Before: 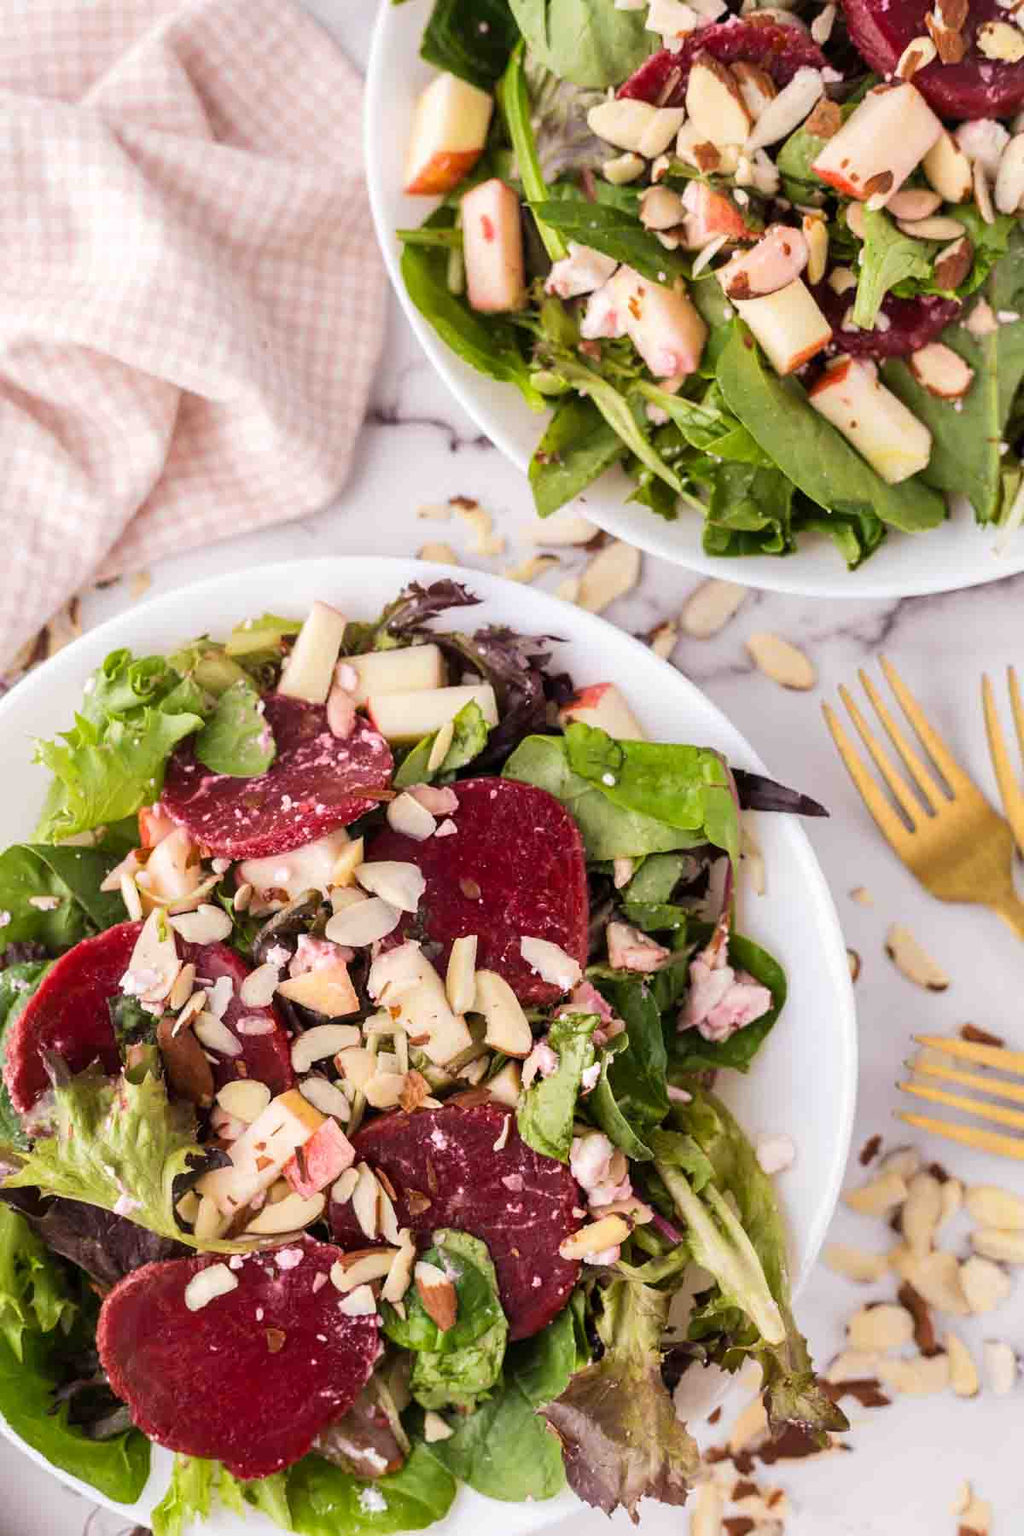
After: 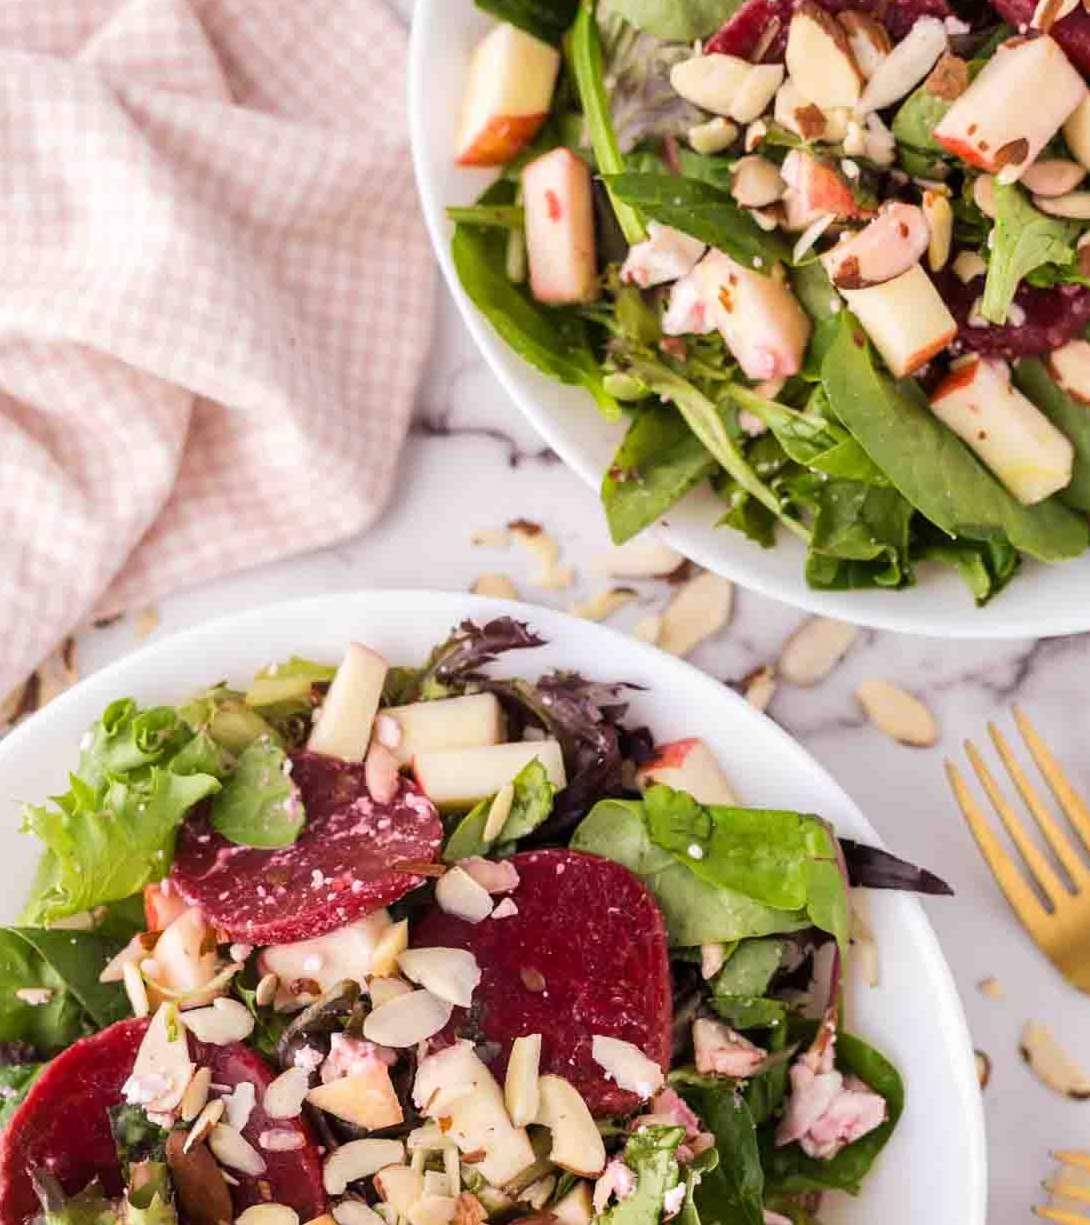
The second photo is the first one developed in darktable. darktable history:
crop: left 1.538%, top 3.455%, right 7.613%, bottom 28.438%
